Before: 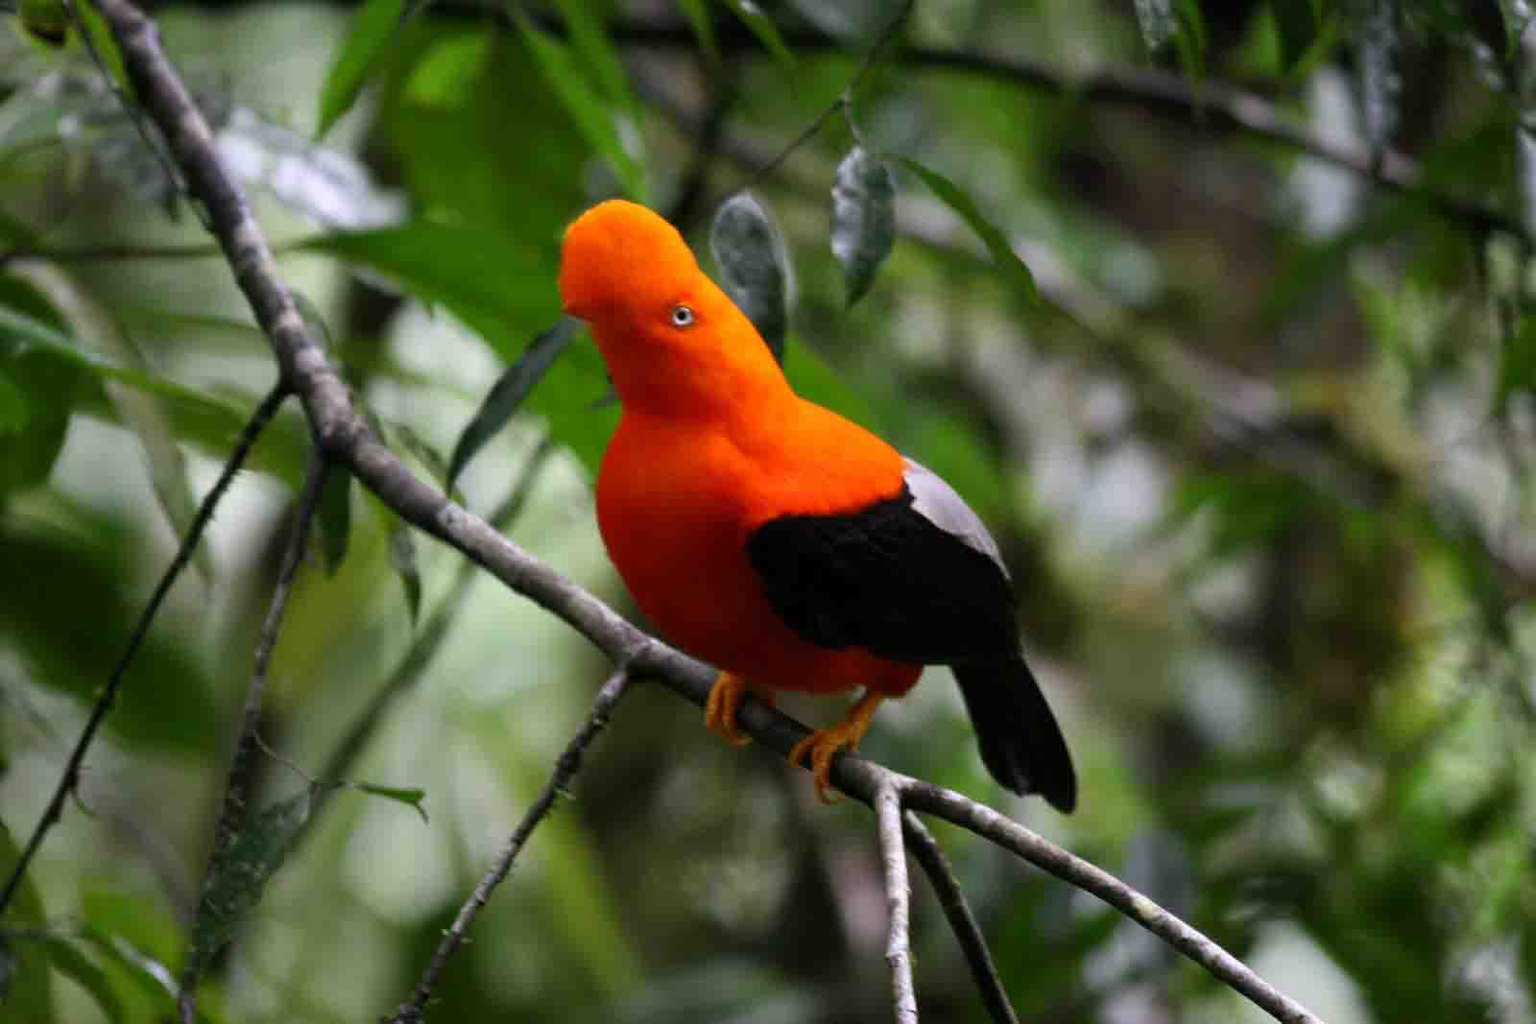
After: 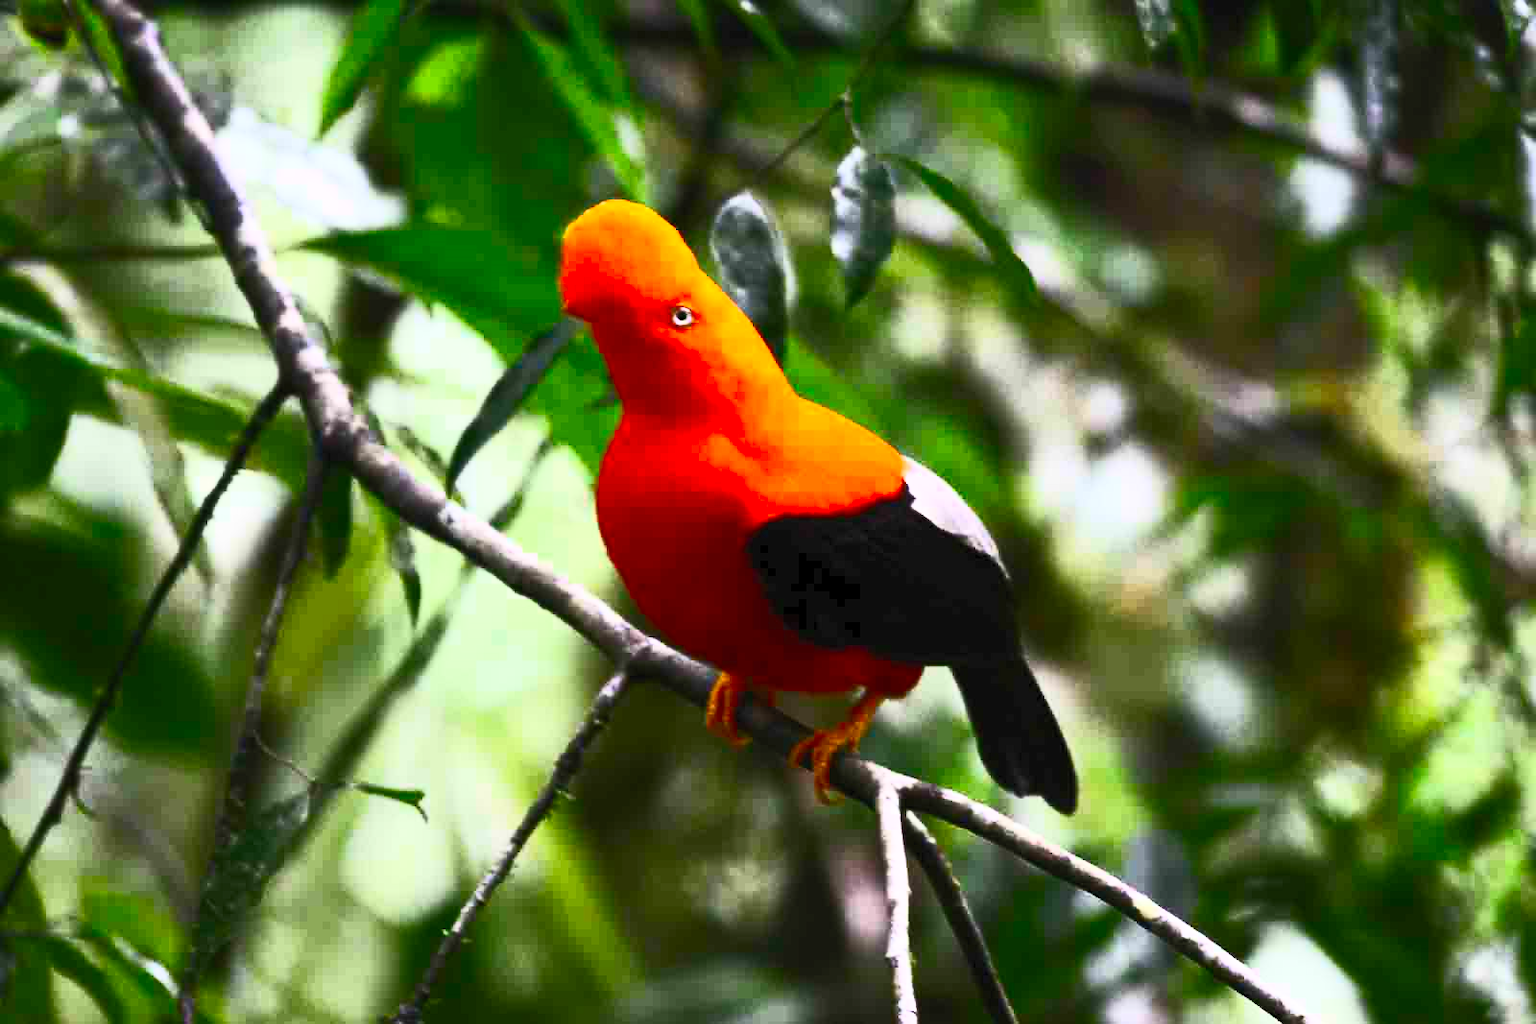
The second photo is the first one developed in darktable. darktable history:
contrast brightness saturation: contrast 0.812, brightness 0.592, saturation 0.587
